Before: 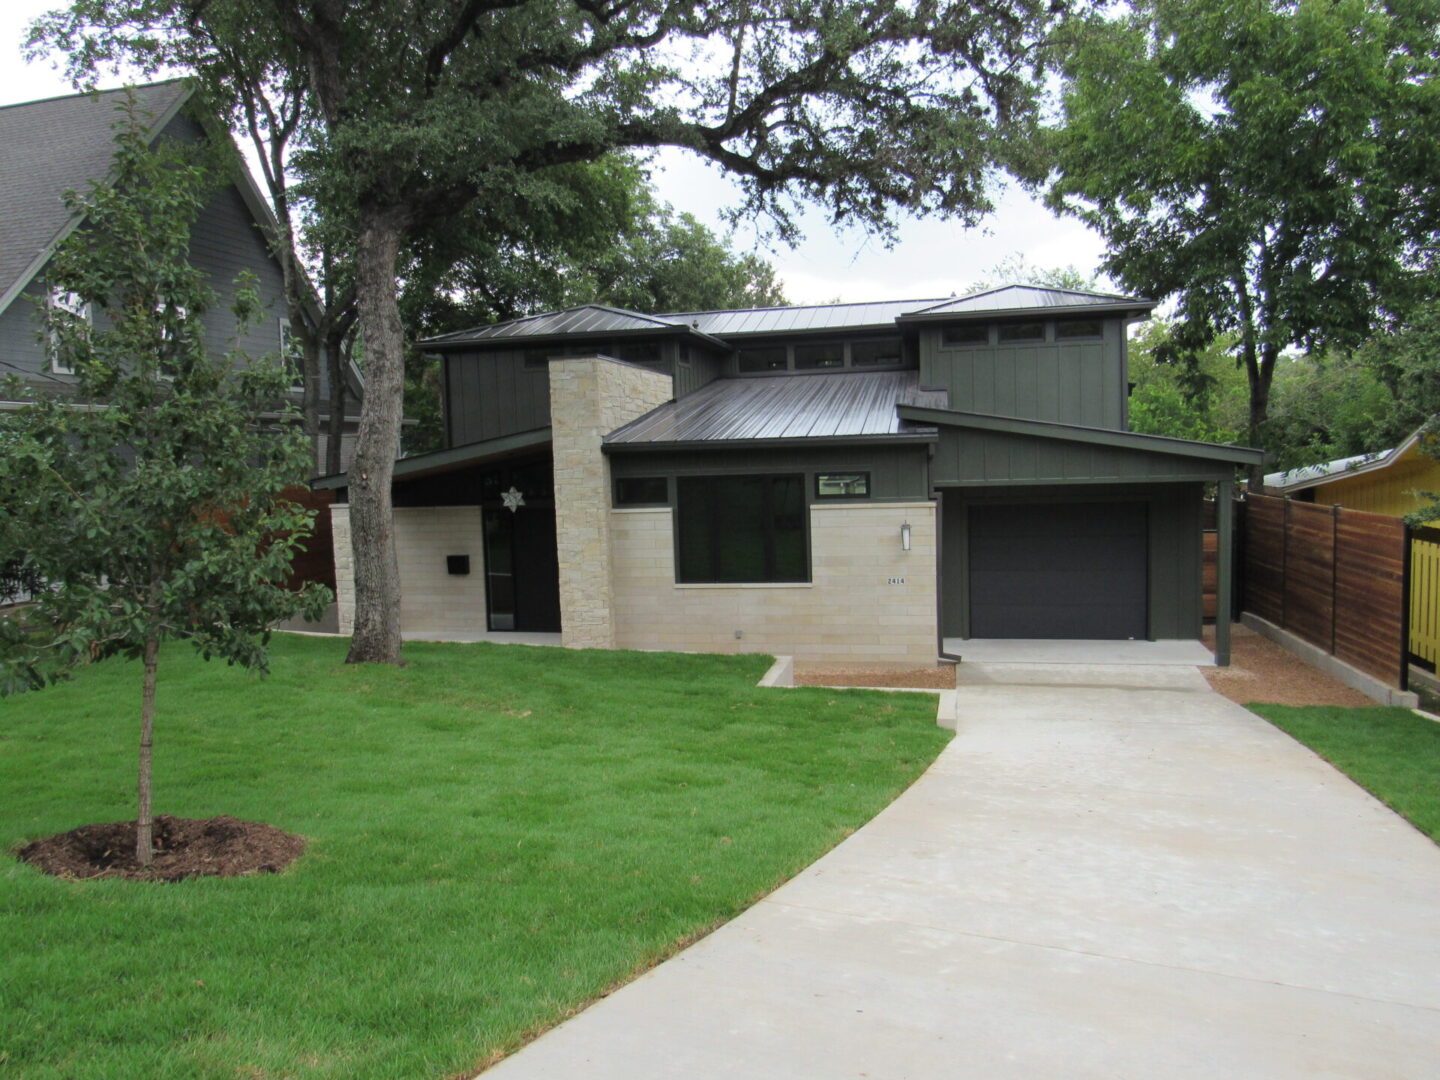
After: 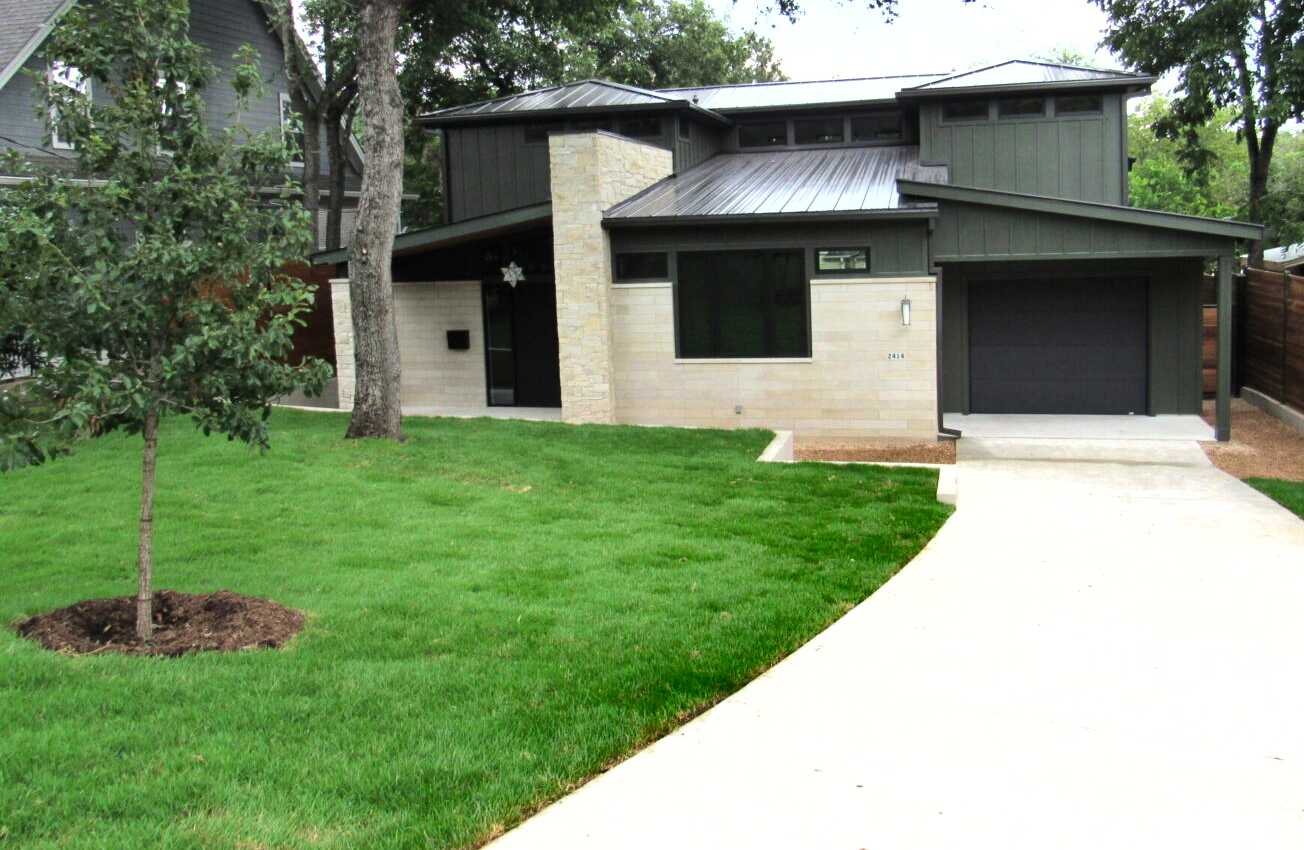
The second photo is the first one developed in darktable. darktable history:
exposure: black level correction 0.001, exposure 0.5 EV, compensate exposure bias true, compensate highlight preservation false
crop: top 20.916%, right 9.437%, bottom 0.316%
color balance: contrast 10%
shadows and highlights: radius 108.52, shadows 44.07, highlights -67.8, low approximation 0.01, soften with gaussian
contrast brightness saturation: contrast 0.15, brightness 0.05
